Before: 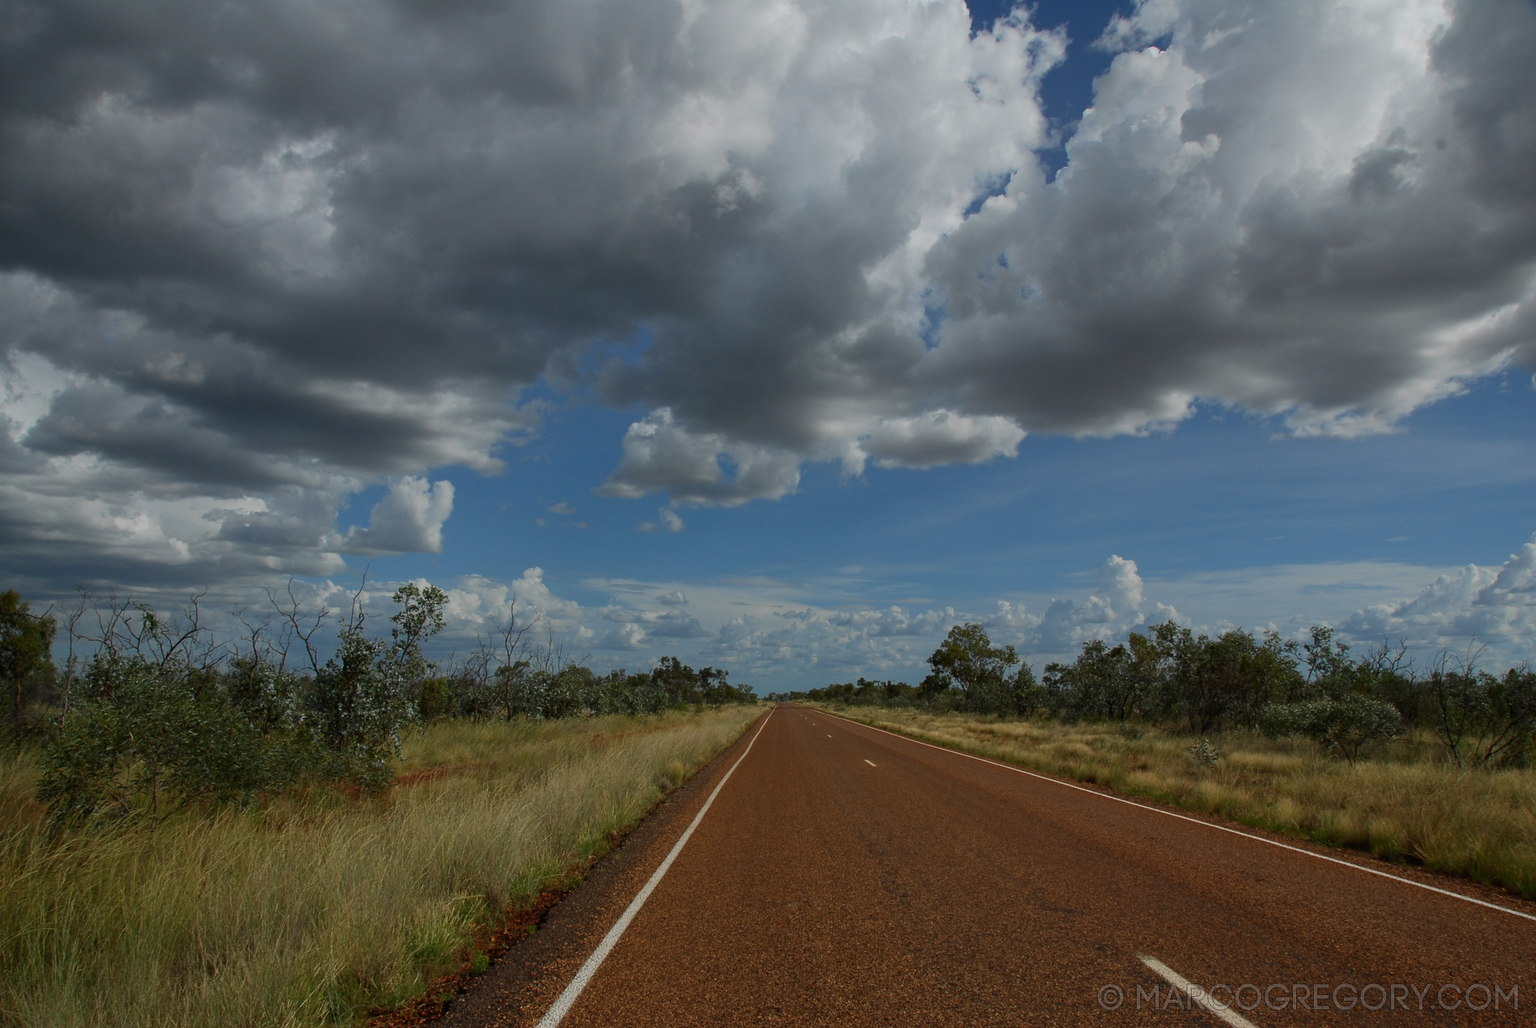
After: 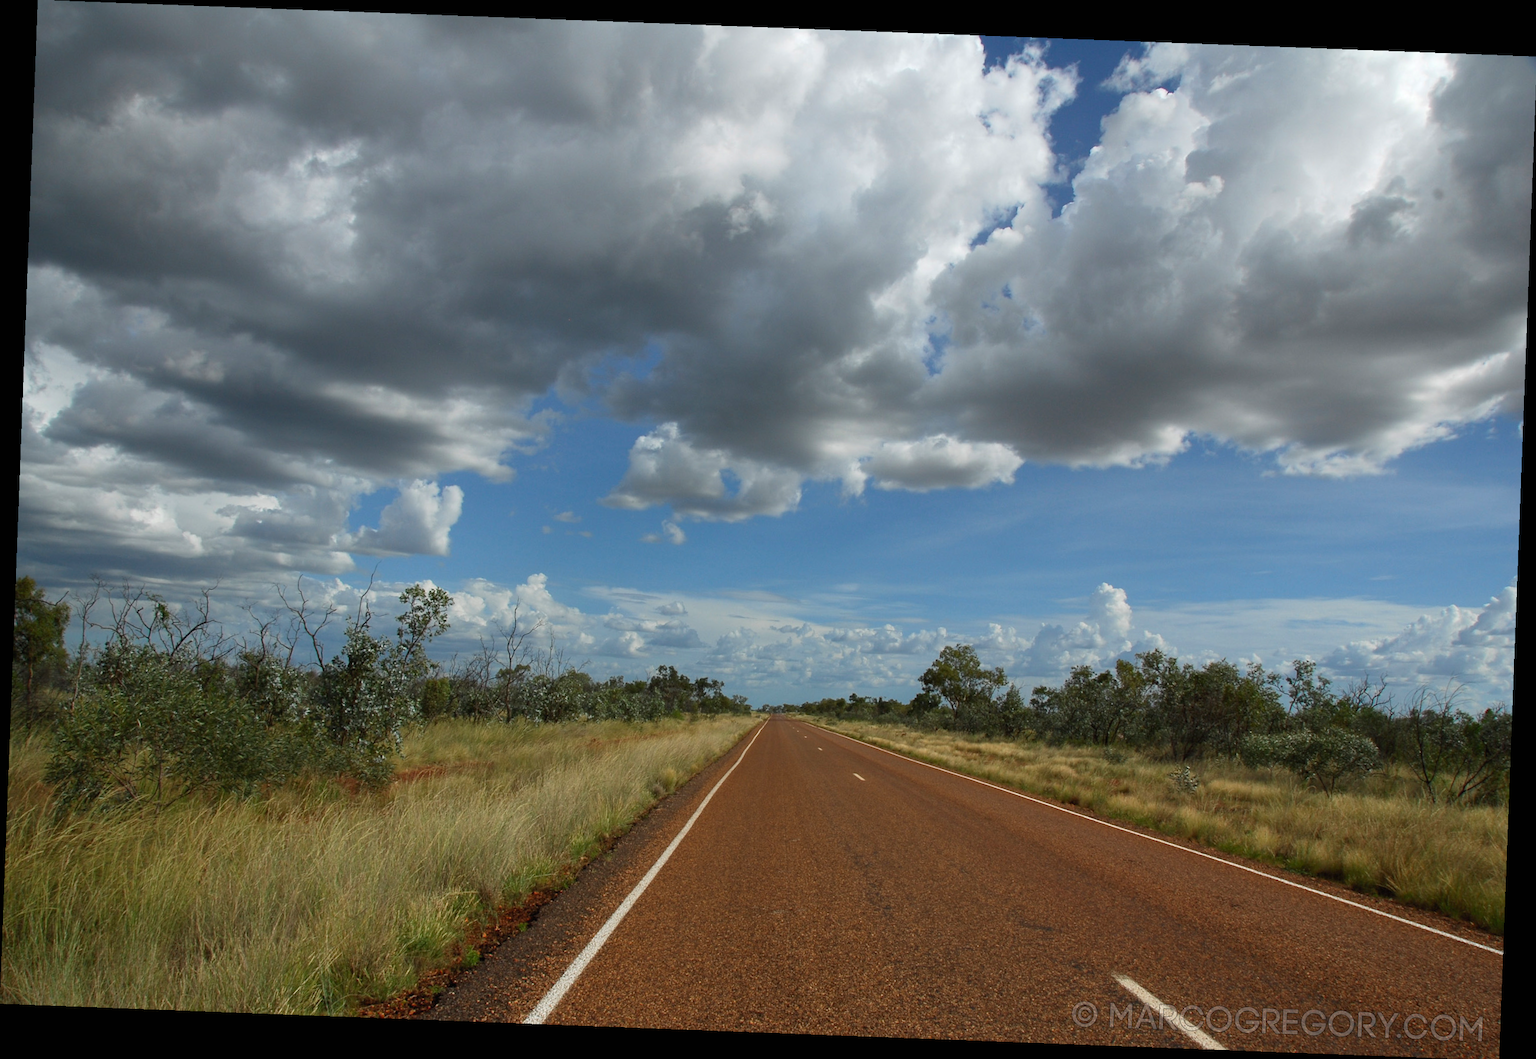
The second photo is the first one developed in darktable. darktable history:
exposure: black level correction 0, exposure 0.7 EV, compensate exposure bias true, compensate highlight preservation false
rotate and perspective: rotation 2.17°, automatic cropping off
